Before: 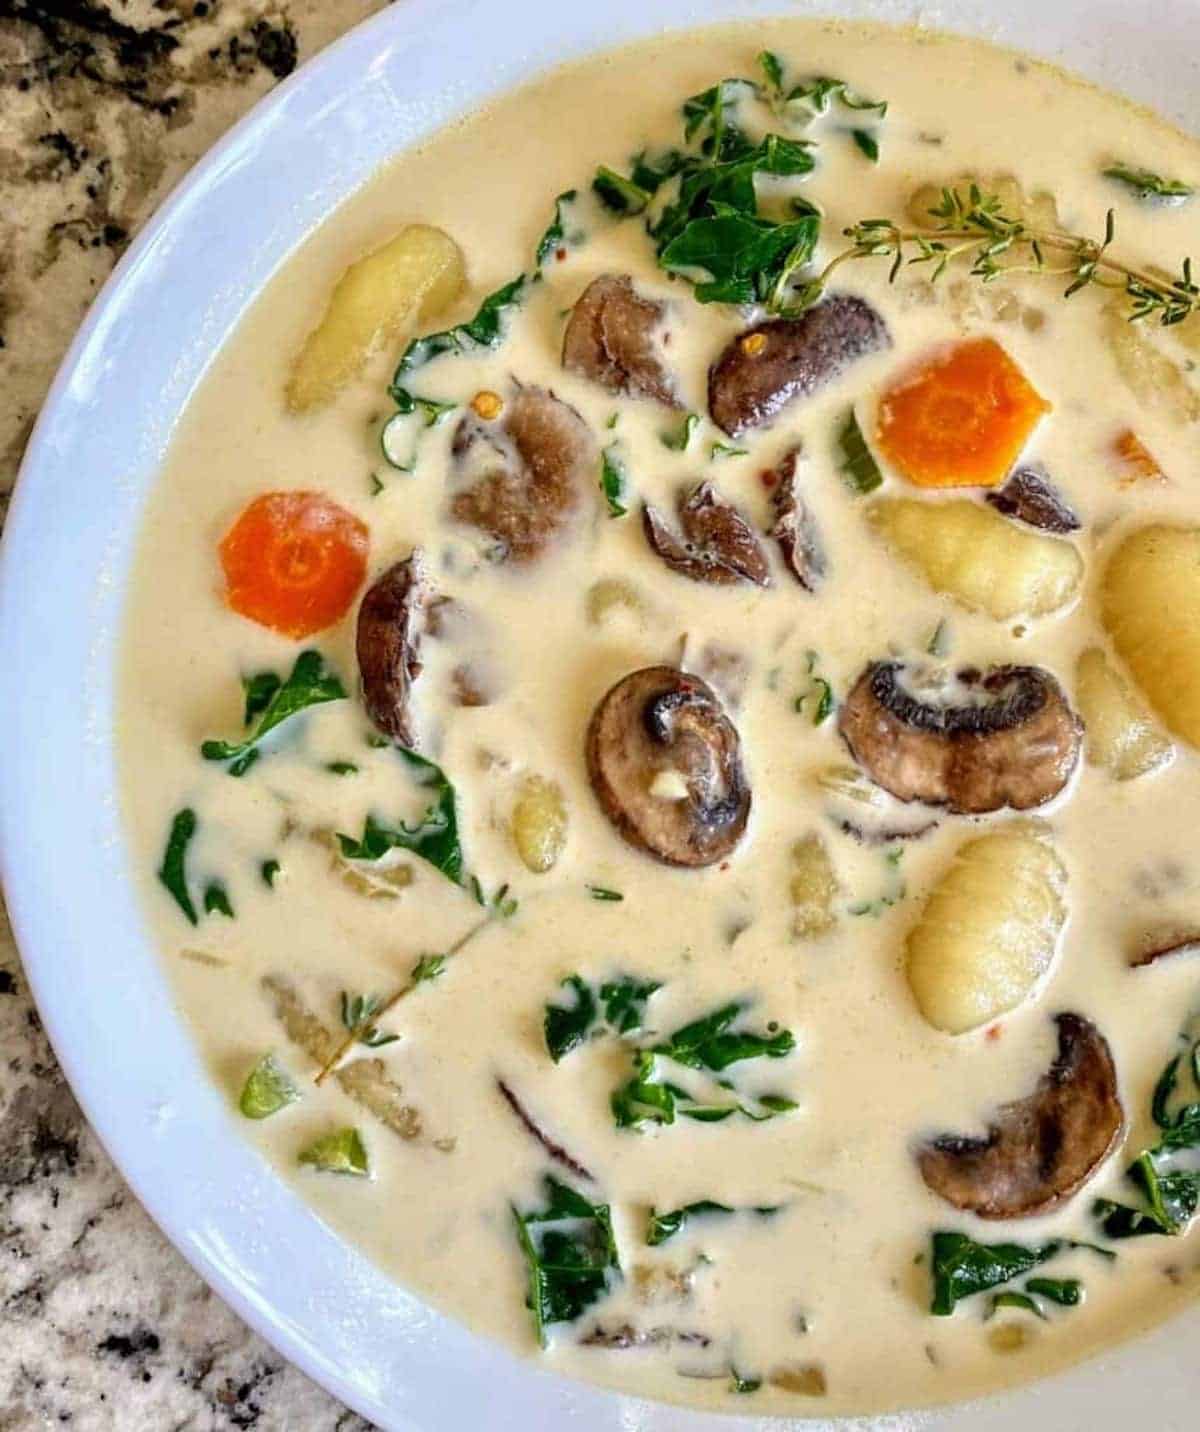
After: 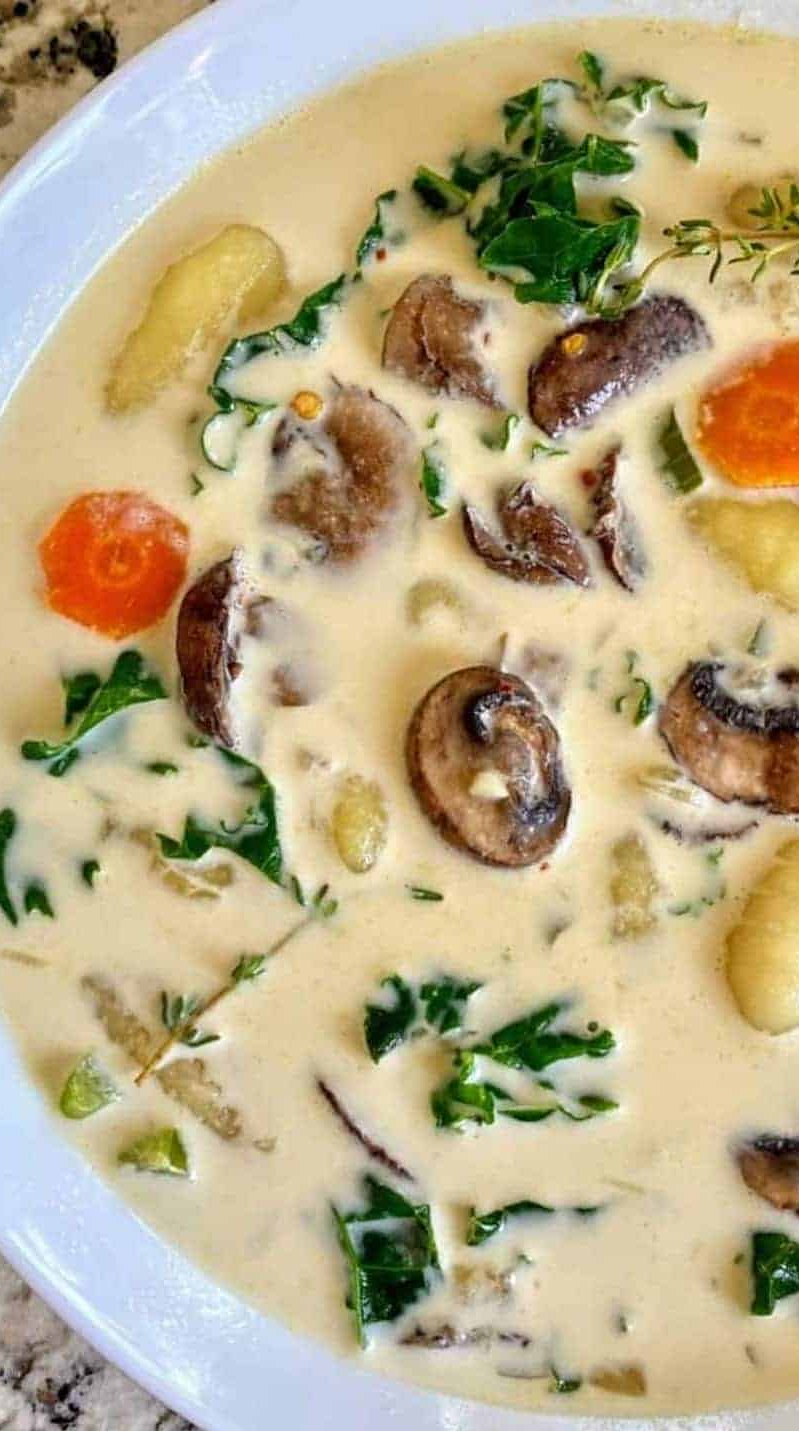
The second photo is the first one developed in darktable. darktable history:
crop and rotate: left 15.055%, right 18.278%
exposure: compensate highlight preservation false
